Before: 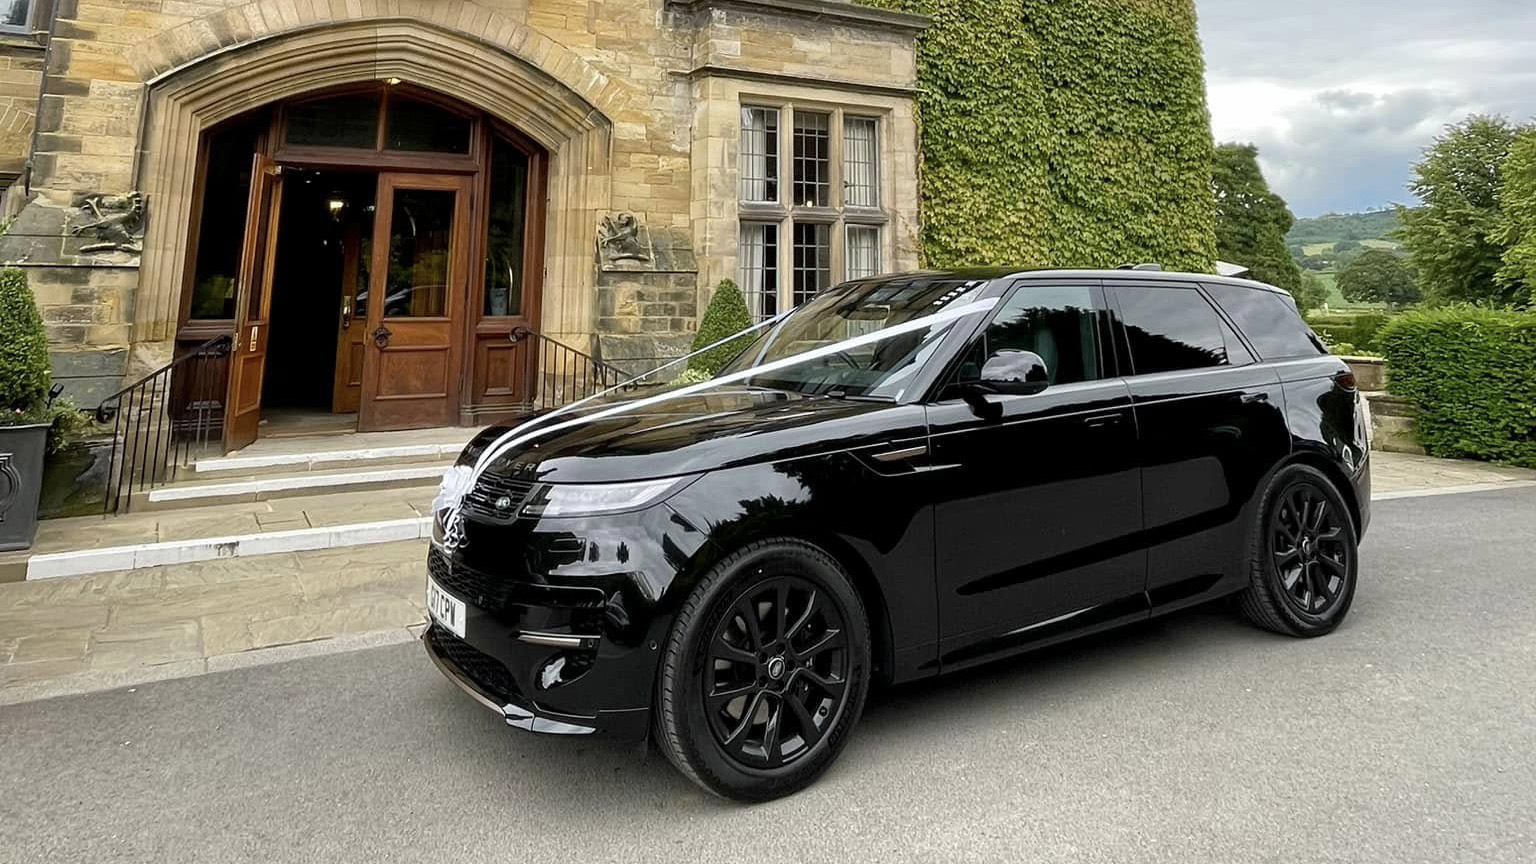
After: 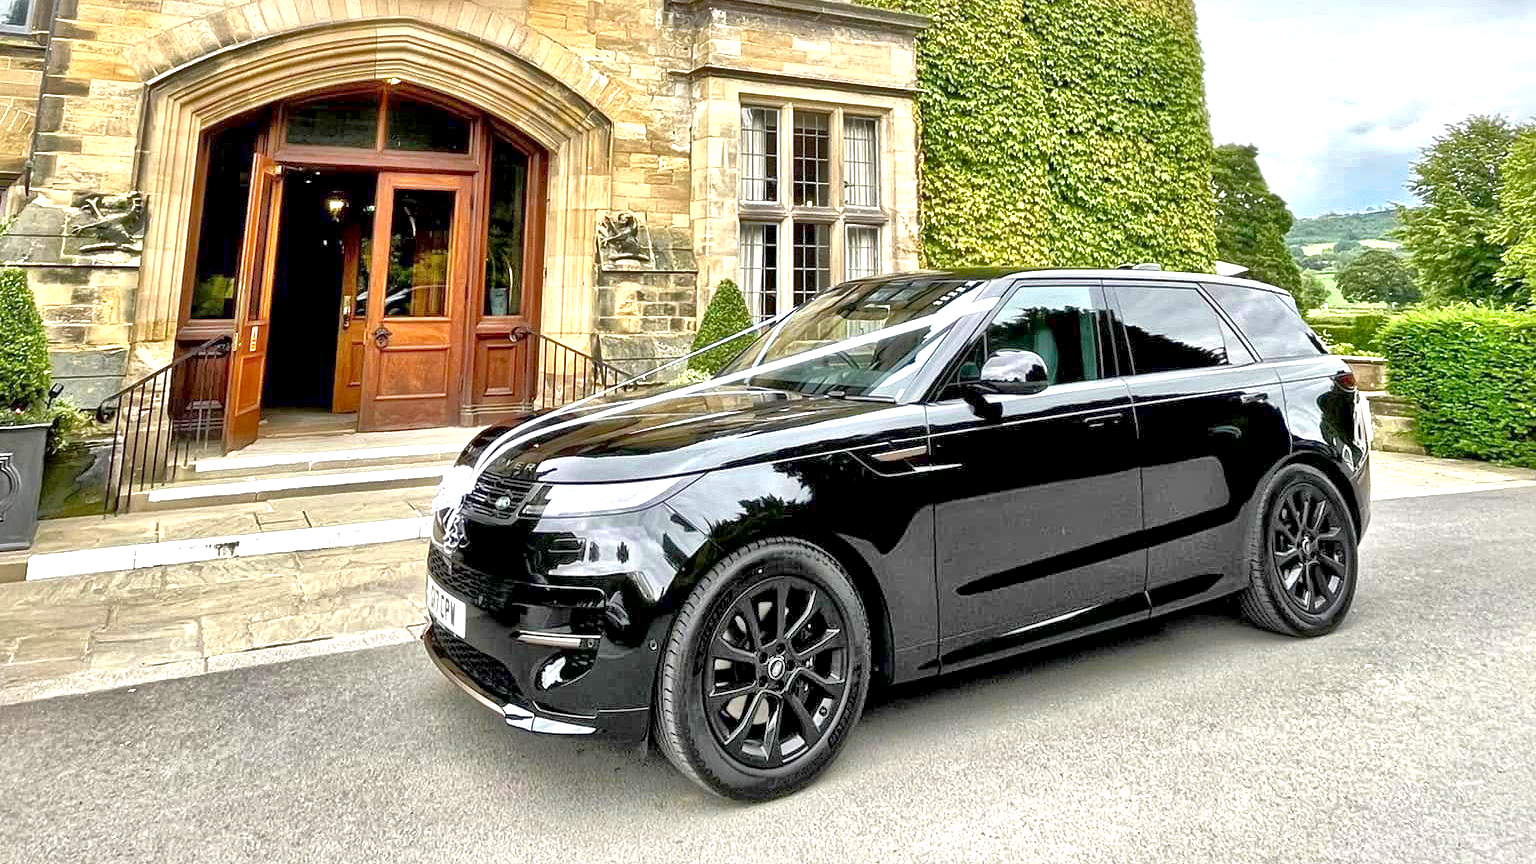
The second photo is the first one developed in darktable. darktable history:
exposure: exposure 0.6 EV, compensate highlight preservation false
local contrast: mode bilateral grid, contrast 44, coarseness 69, detail 214%, midtone range 0.2
tone equalizer: -8 EV 2 EV, -7 EV 2 EV, -6 EV 2 EV, -5 EV 2 EV, -4 EV 2 EV, -3 EV 1.5 EV, -2 EV 1 EV, -1 EV 0.5 EV
